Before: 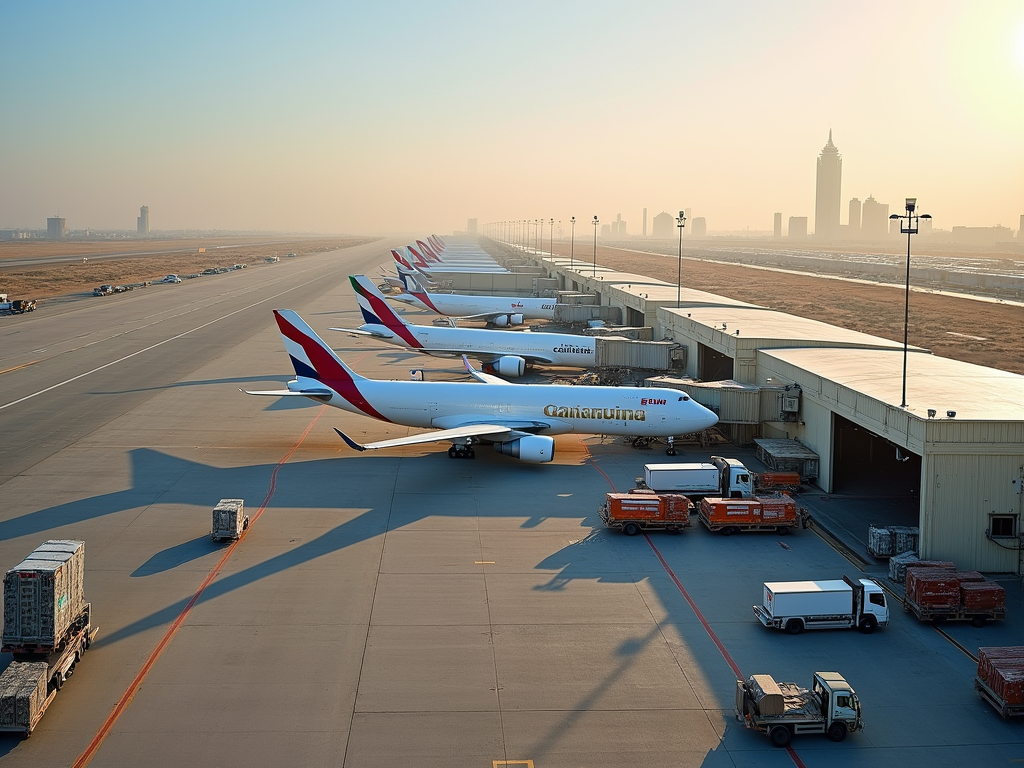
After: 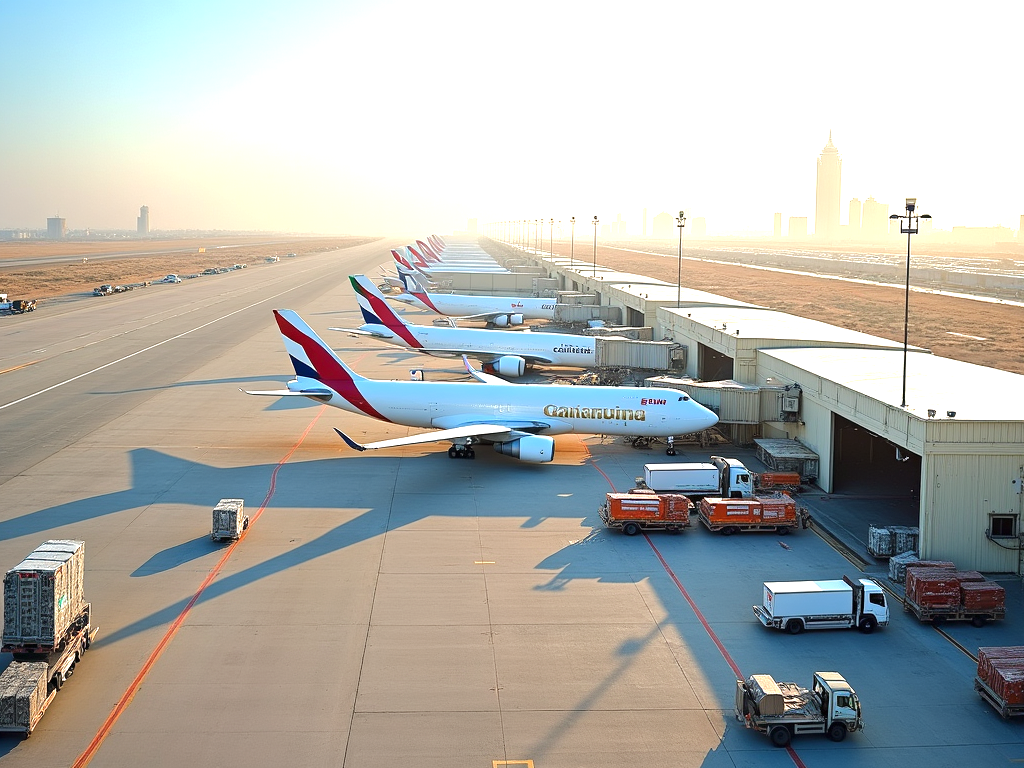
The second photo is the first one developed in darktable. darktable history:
base curve: curves: ch0 [(0, 0) (0.235, 0.266) (0.503, 0.496) (0.786, 0.72) (1, 1)]
exposure: black level correction 0, exposure 1 EV, compensate exposure bias true, compensate highlight preservation false
tone equalizer: on, module defaults
